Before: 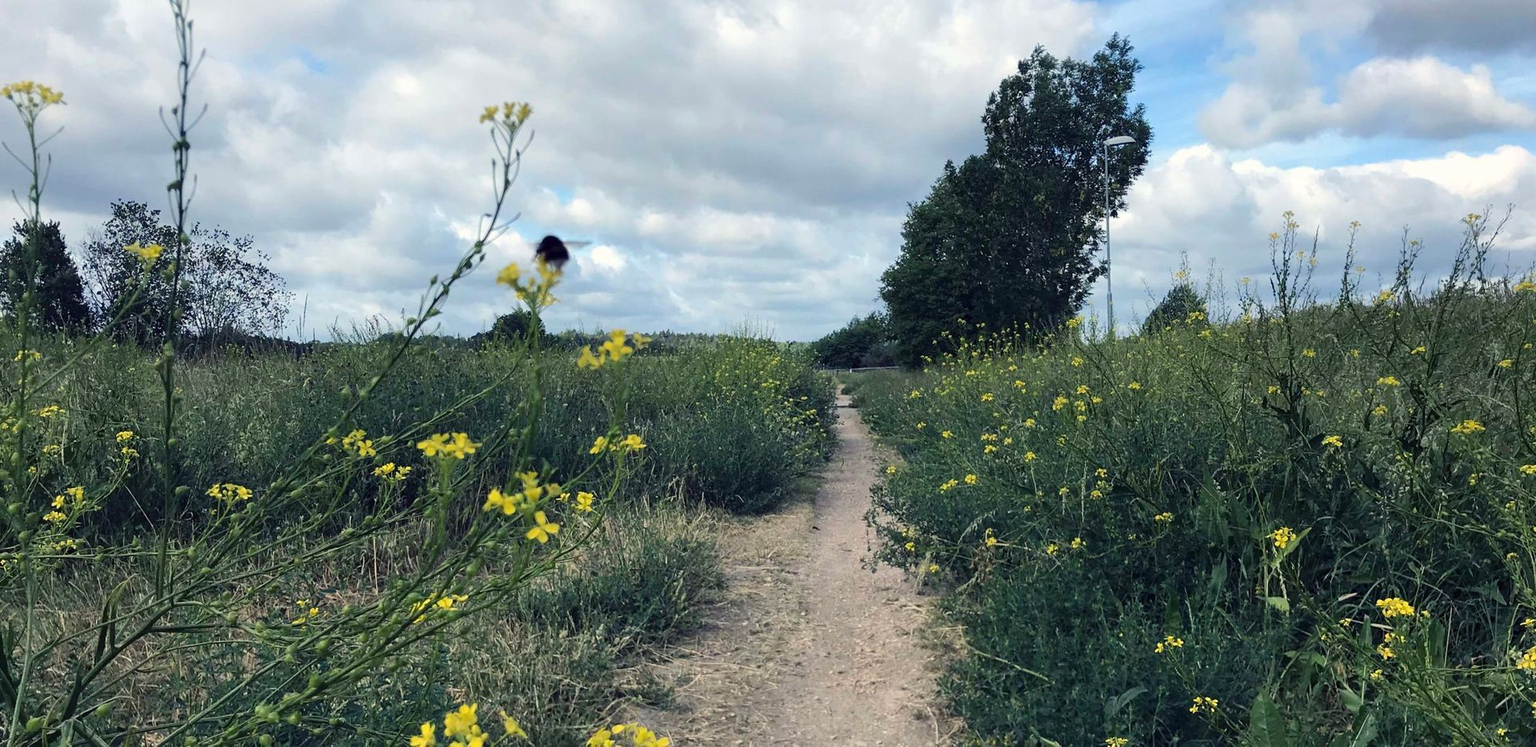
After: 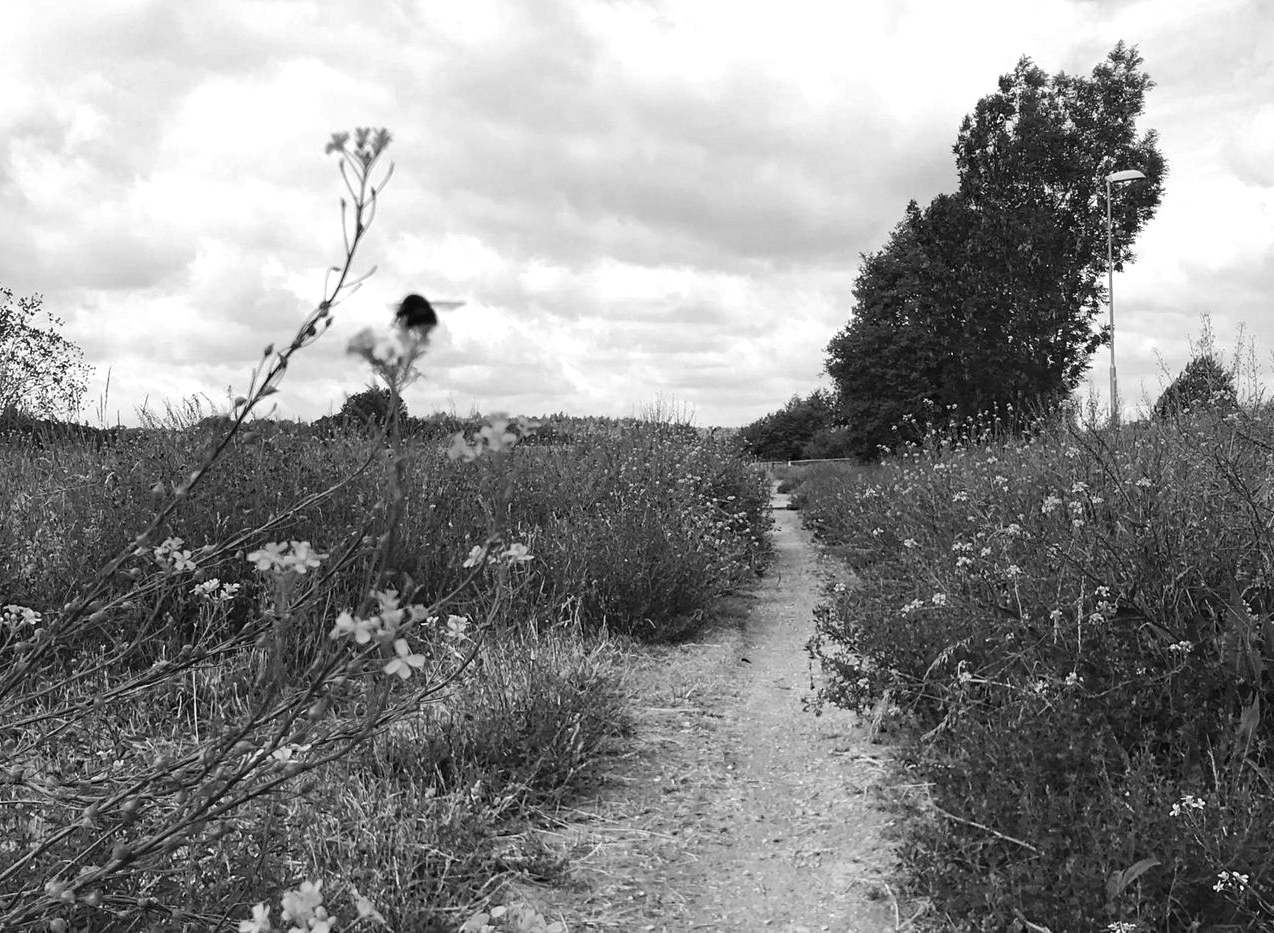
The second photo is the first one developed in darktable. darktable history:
color calibration: output gray [0.246, 0.254, 0.501, 0], illuminant as shot in camera, x 0.358, y 0.373, temperature 4628.91 K
exposure: exposure 0.452 EV, compensate highlight preservation false
haze removal: compatibility mode true, adaptive false
crop and rotate: left 14.288%, right 19.328%
